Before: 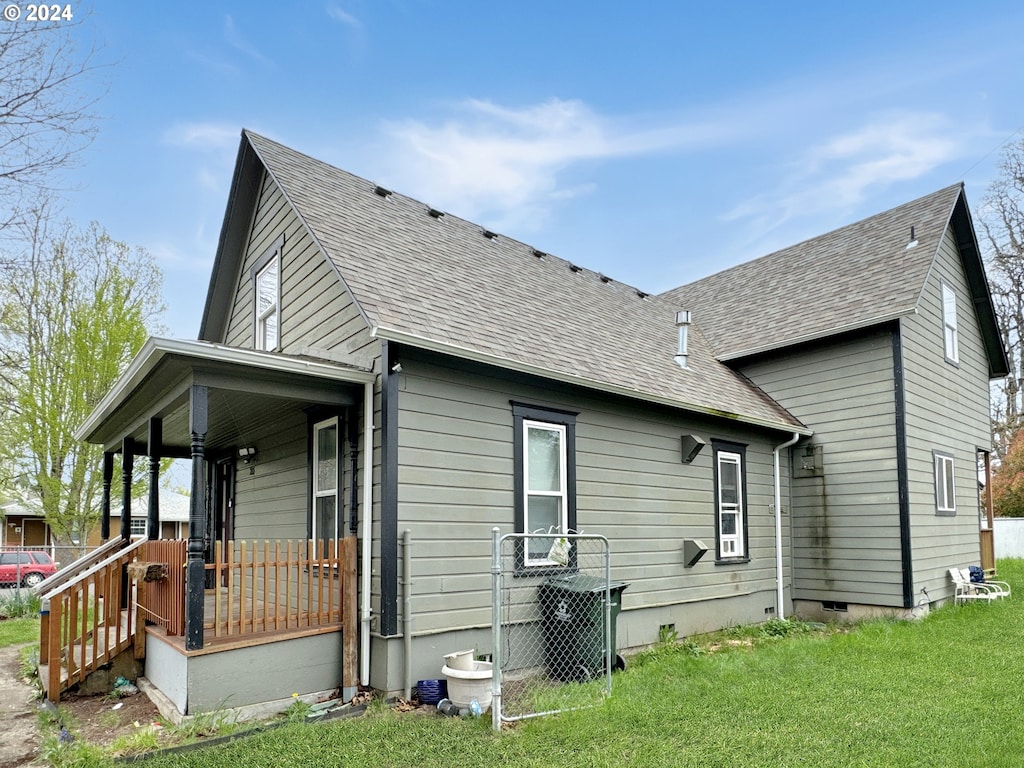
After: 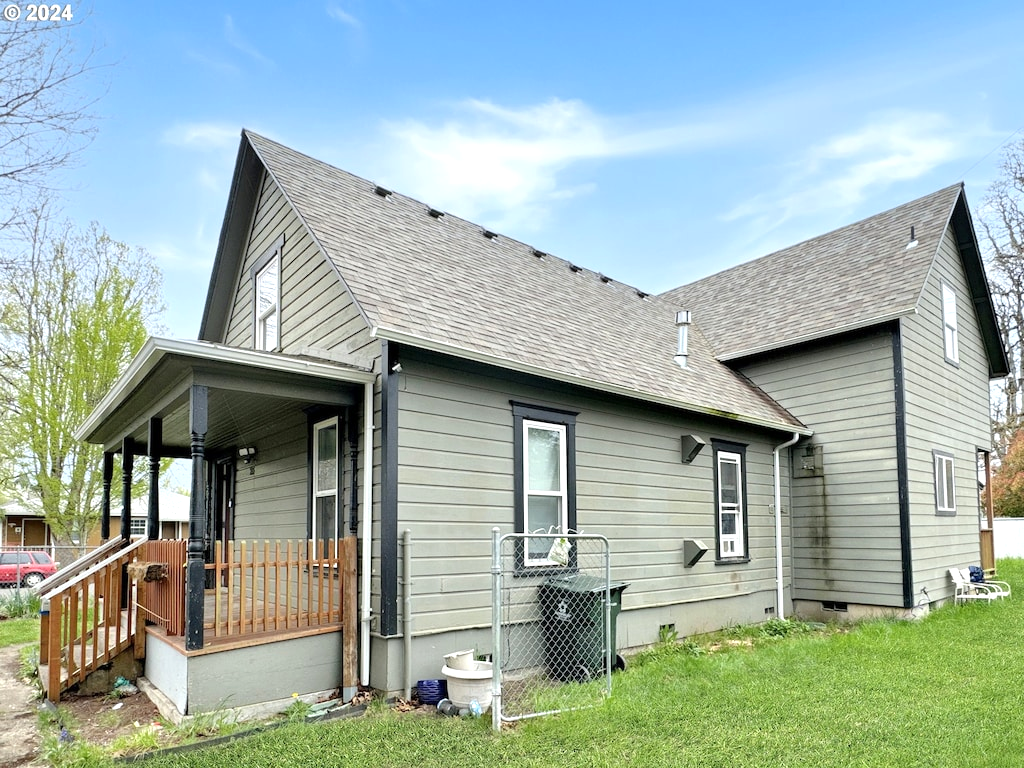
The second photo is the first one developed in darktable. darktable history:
exposure: exposure 0.404 EV, compensate exposure bias true, compensate highlight preservation false
